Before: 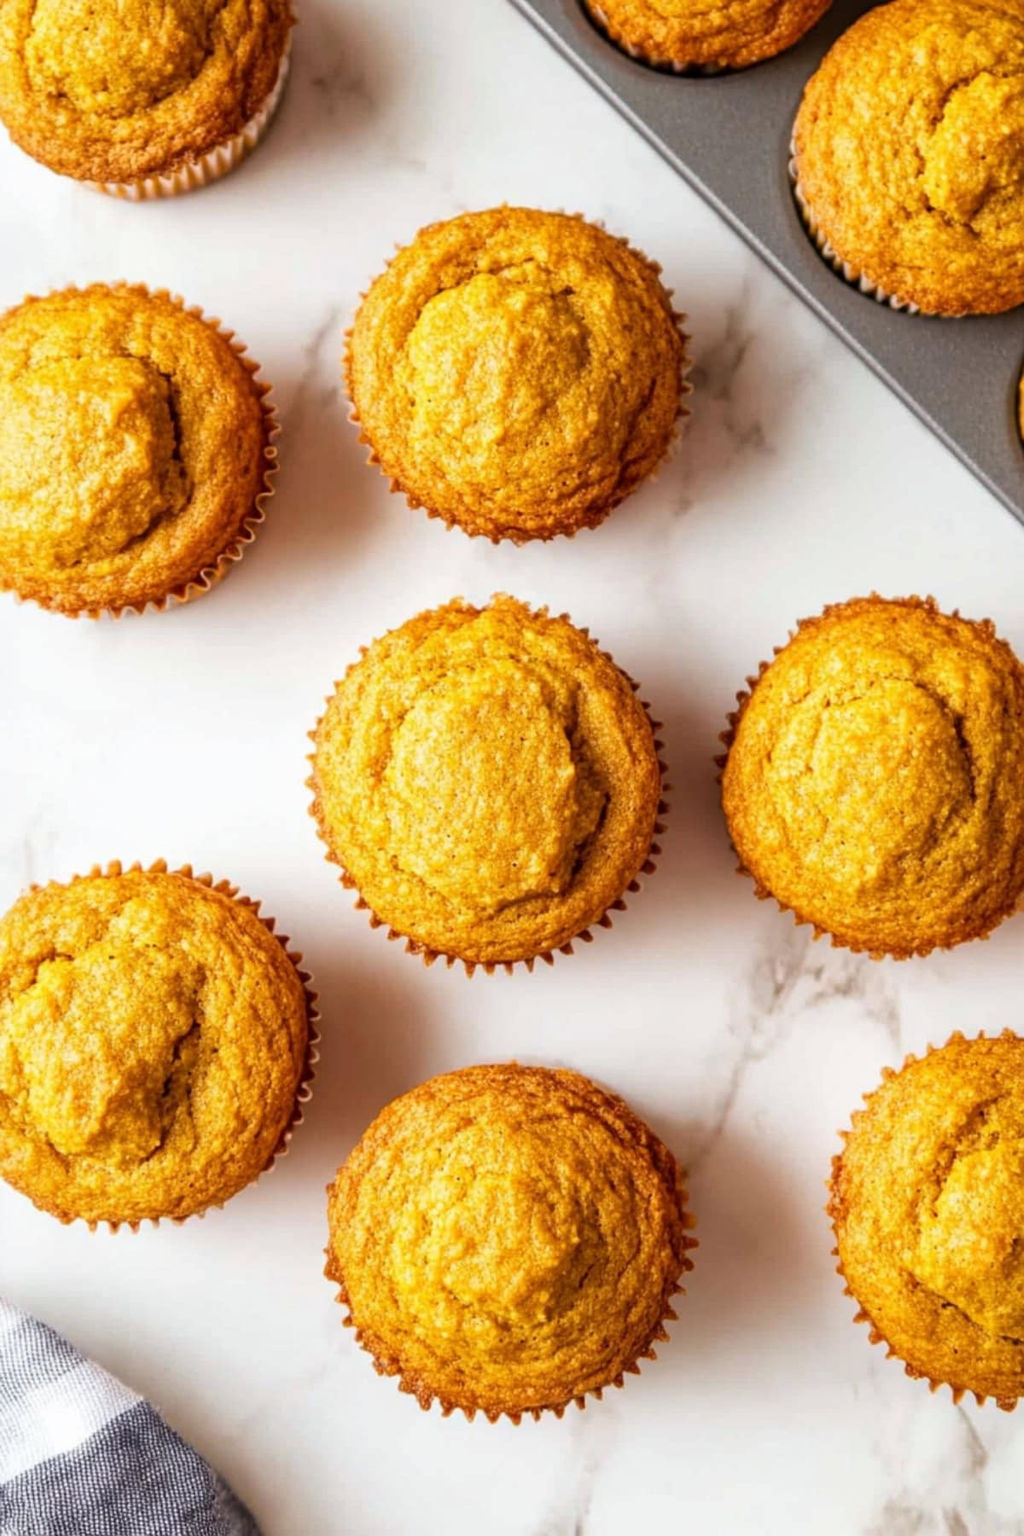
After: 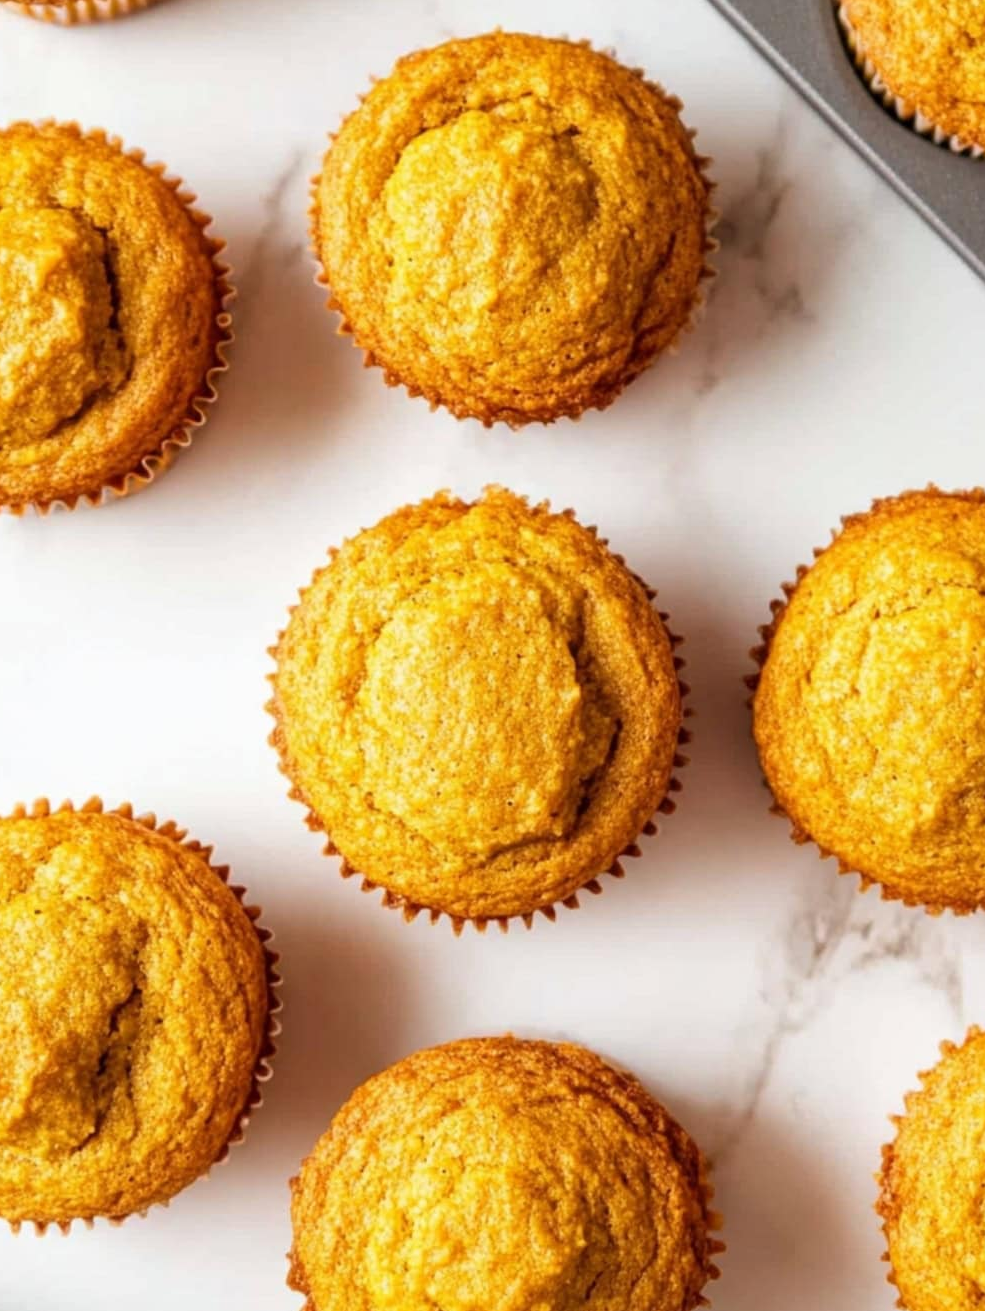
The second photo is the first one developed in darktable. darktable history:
crop: left 7.816%, top 11.722%, right 10.04%, bottom 15.437%
